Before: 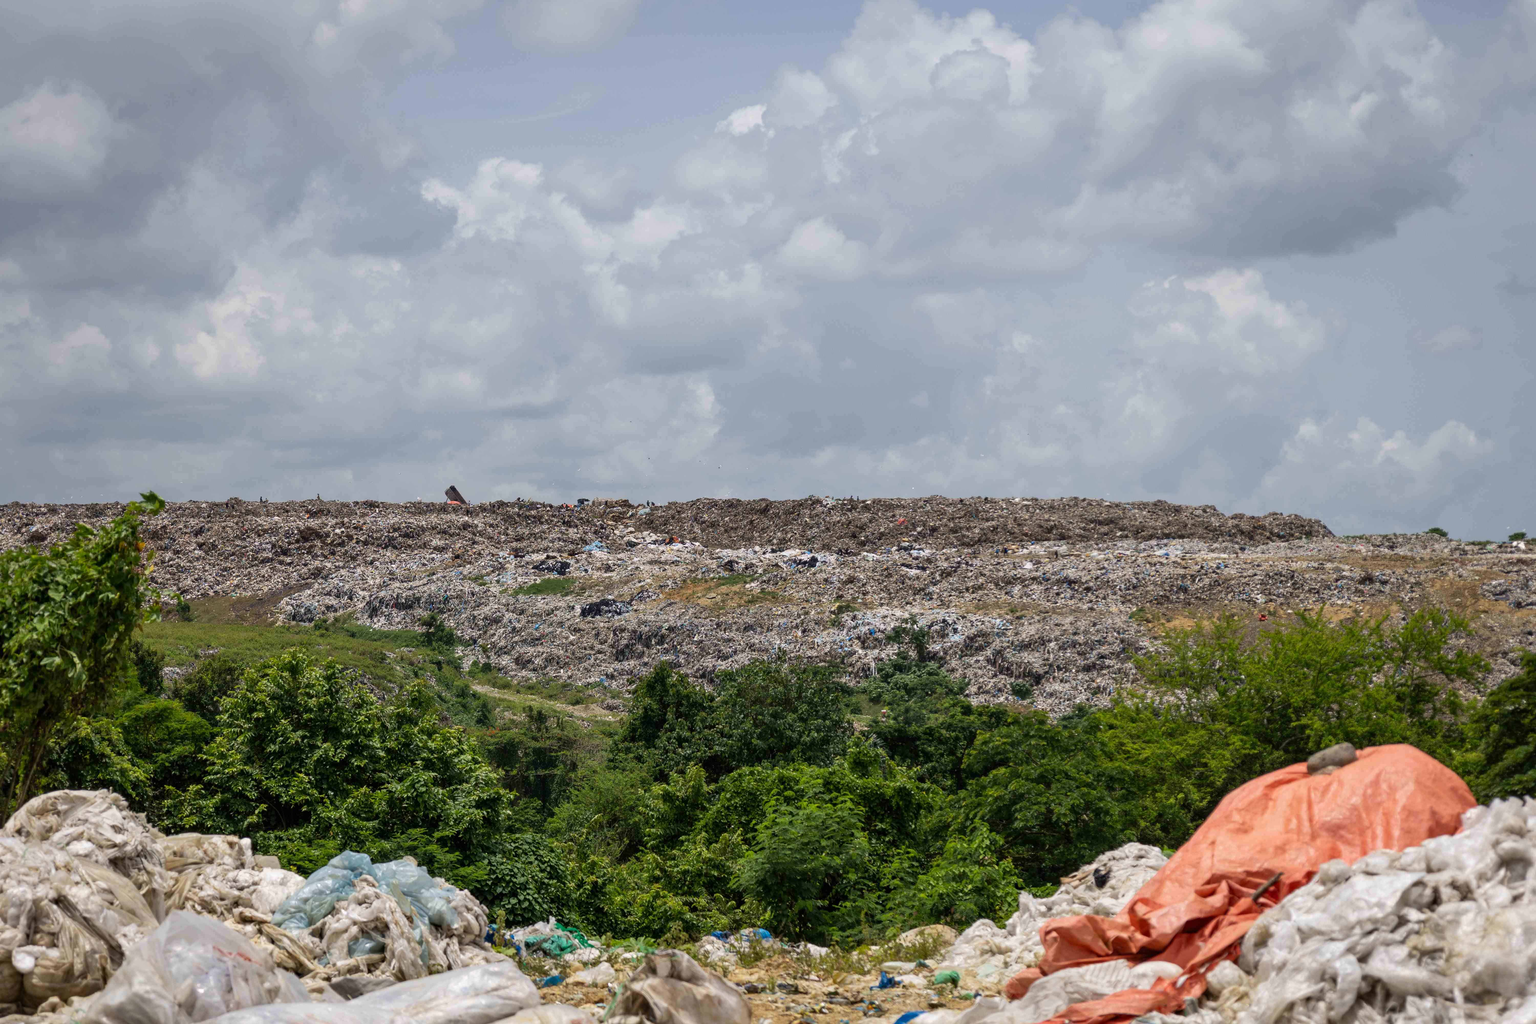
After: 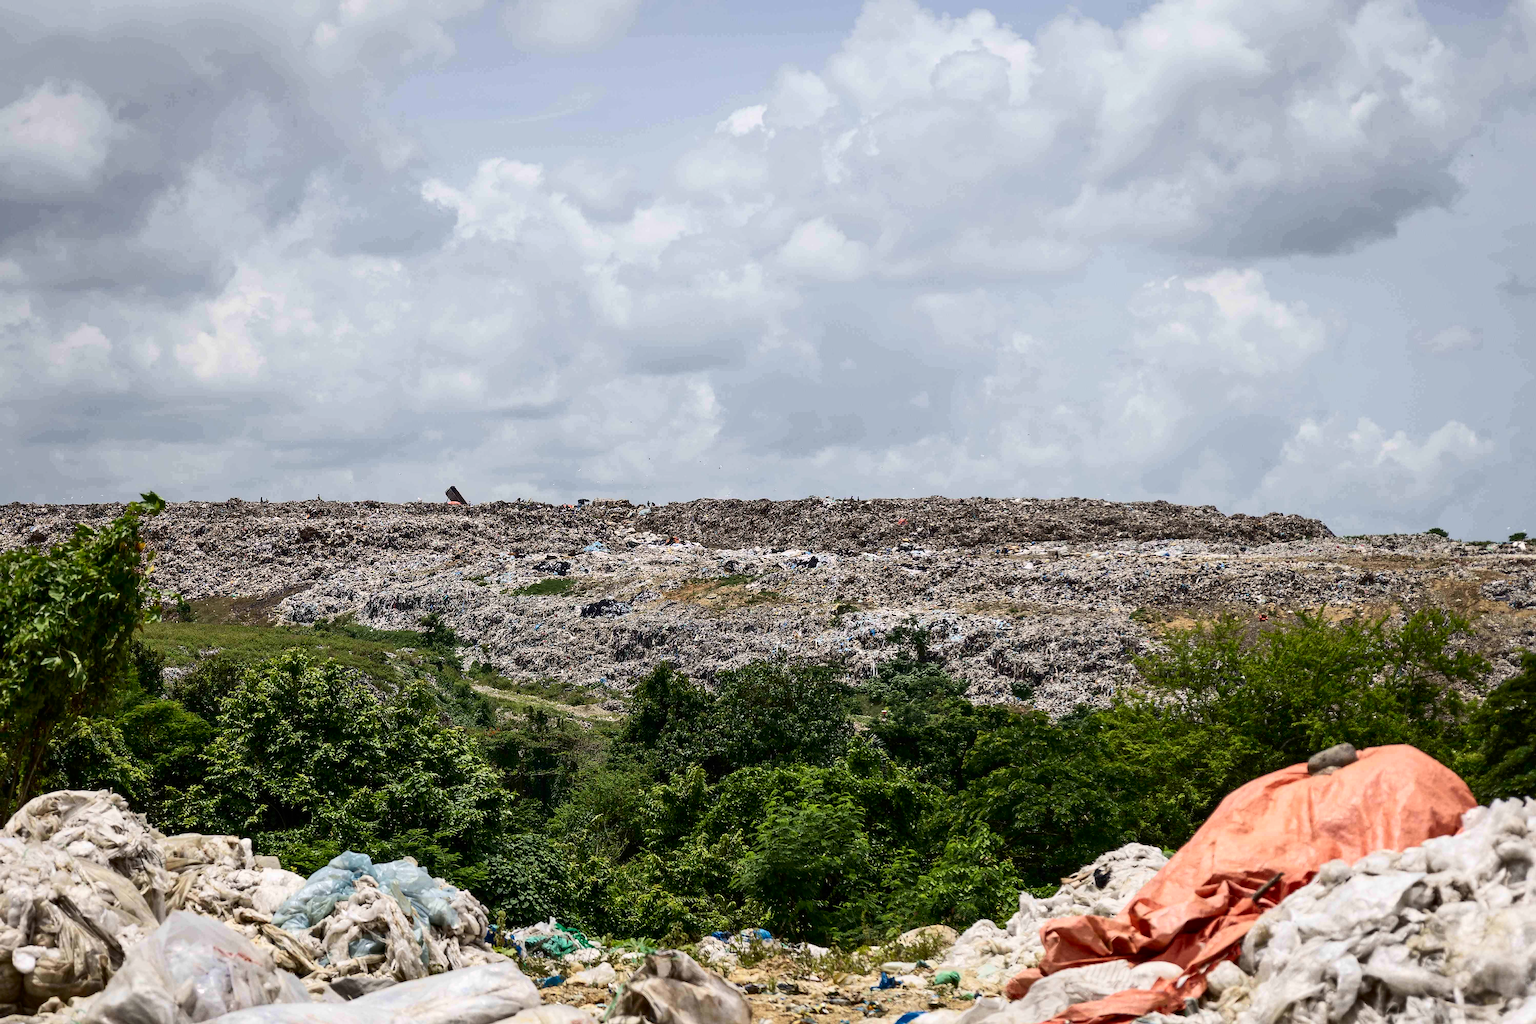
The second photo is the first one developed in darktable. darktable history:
sharpen: radius 1.4, amount 1.25, threshold 0.7
contrast brightness saturation: contrast 0.28
